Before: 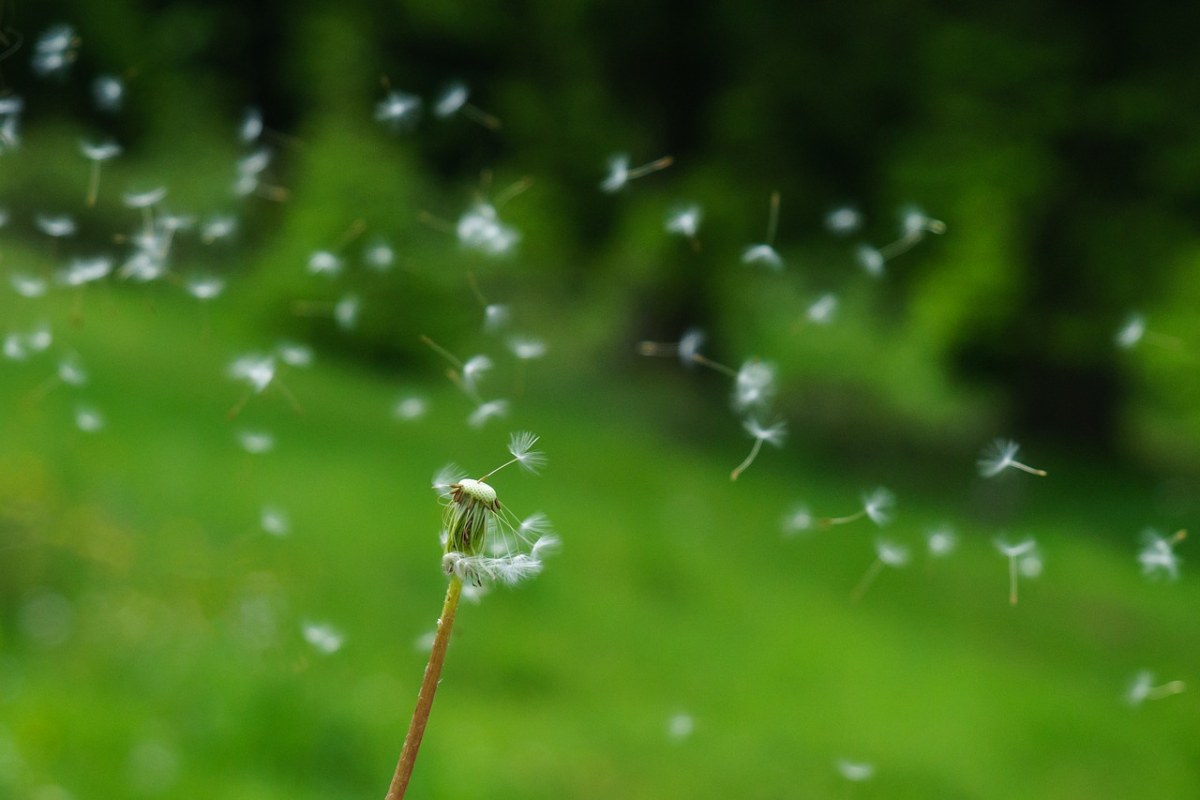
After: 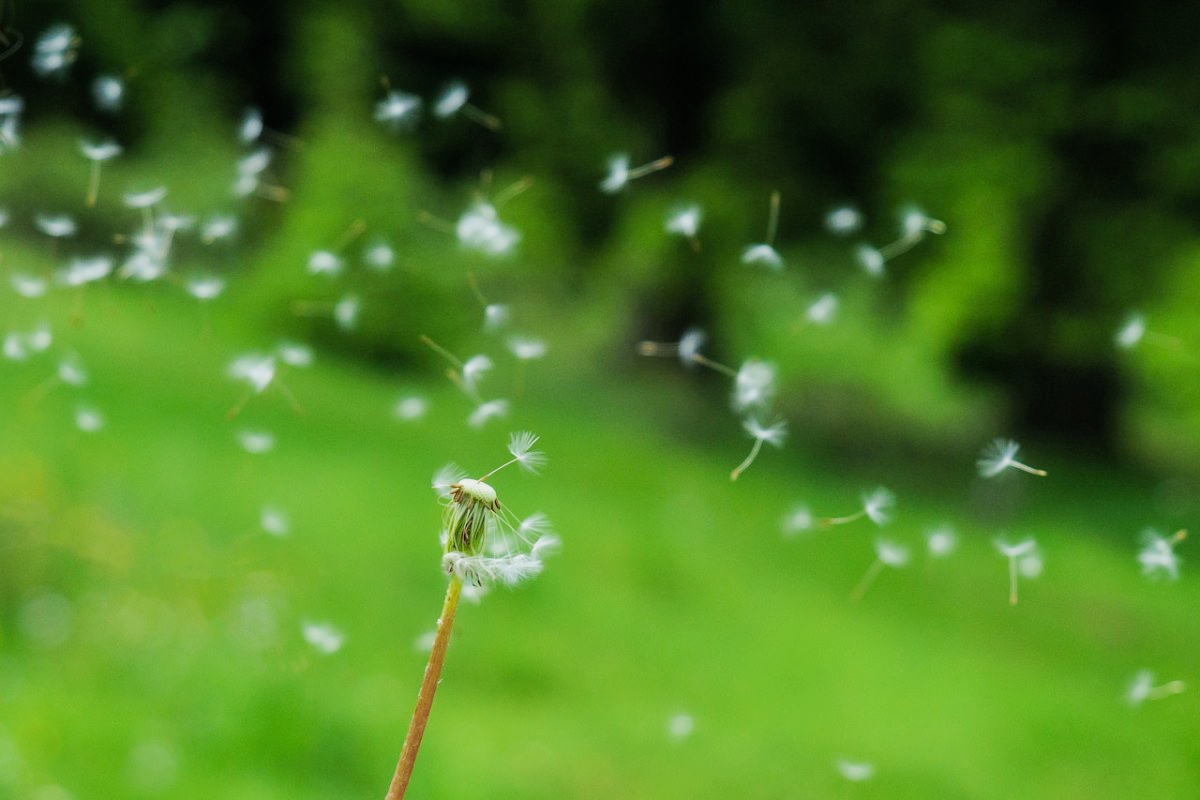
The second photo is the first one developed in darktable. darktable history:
filmic rgb: black relative exposure -7.65 EV, white relative exposure 4.56 EV, threshold 5.94 EV, hardness 3.61, enable highlight reconstruction true
exposure: black level correction 0, exposure 0.898 EV, compensate highlight preservation false
